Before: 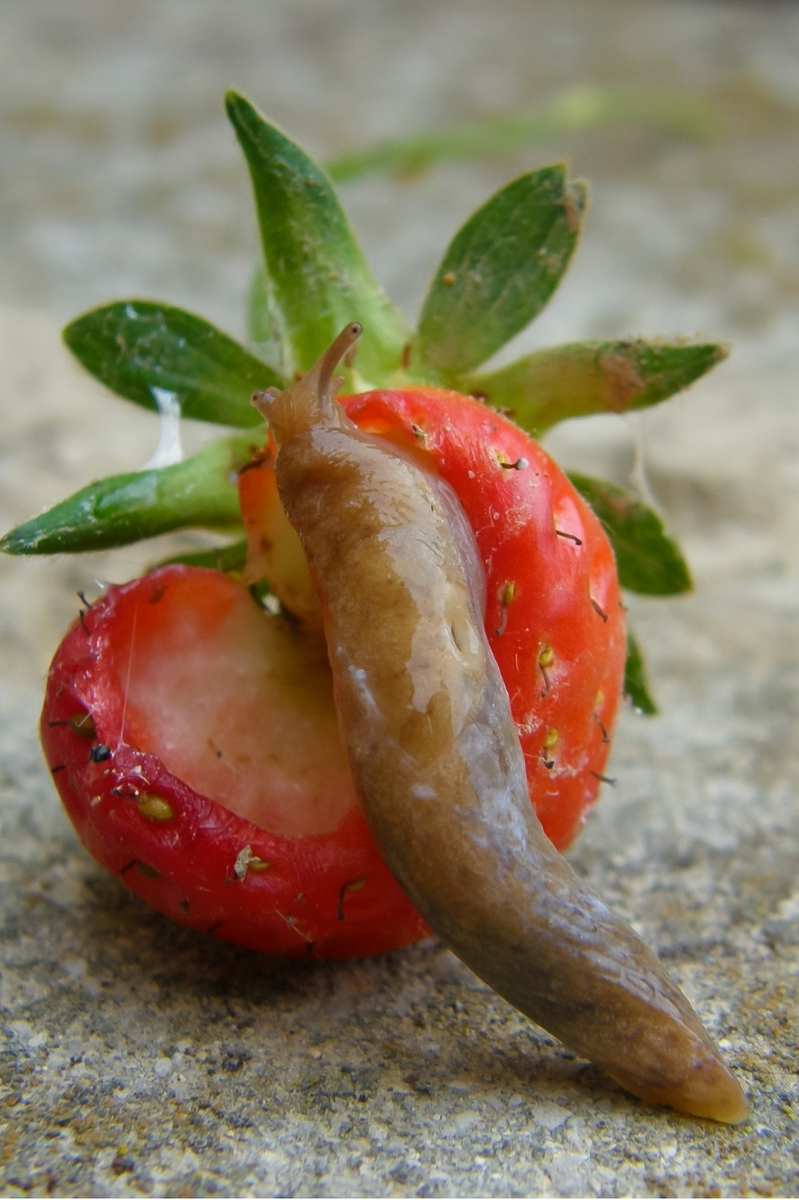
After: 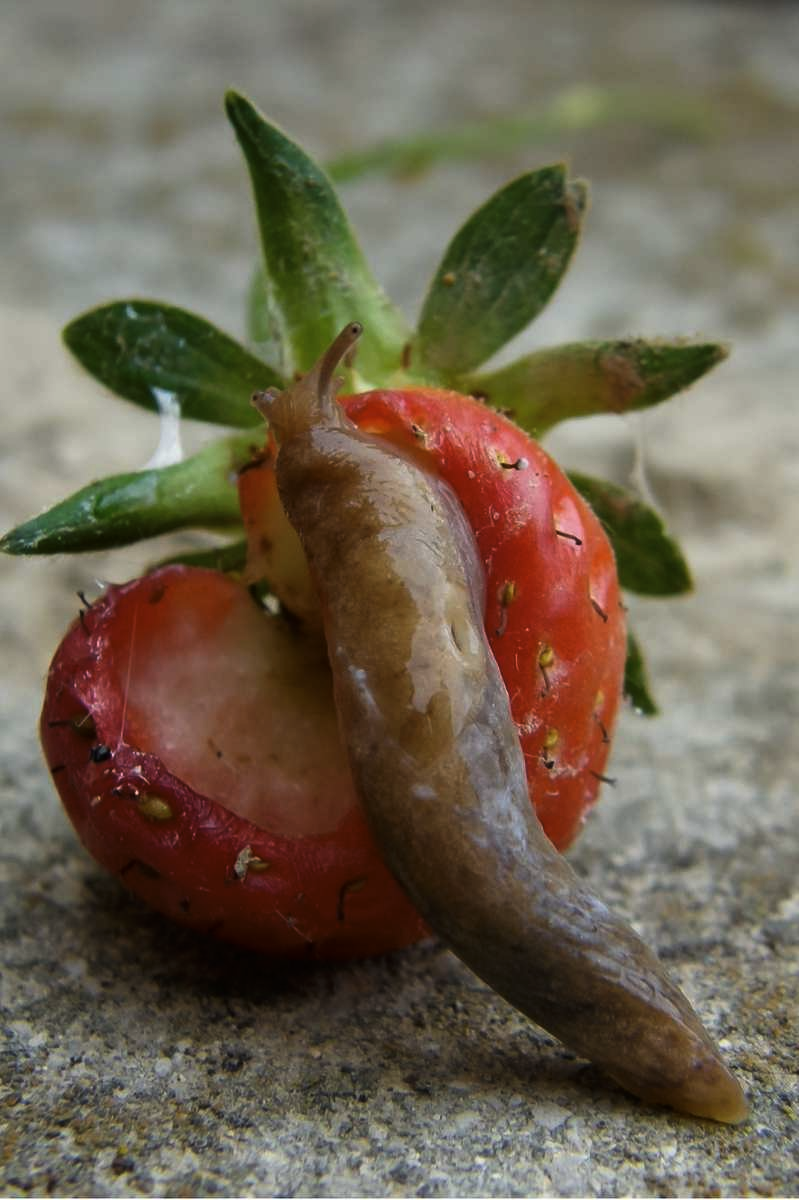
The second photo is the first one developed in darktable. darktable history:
tone curve: curves: ch0 [(0, 0) (0.153, 0.056) (1, 1)], color space Lab, linked channels, preserve colors none
